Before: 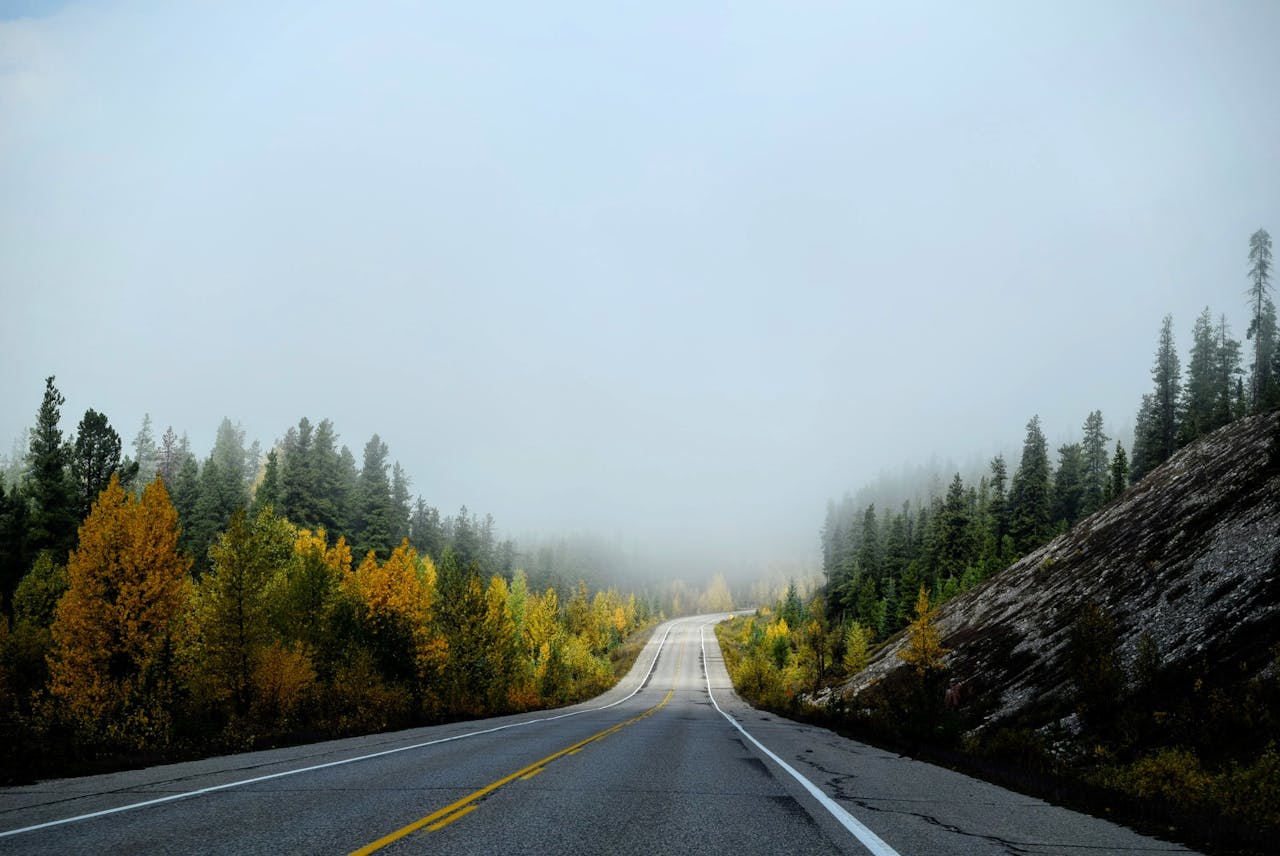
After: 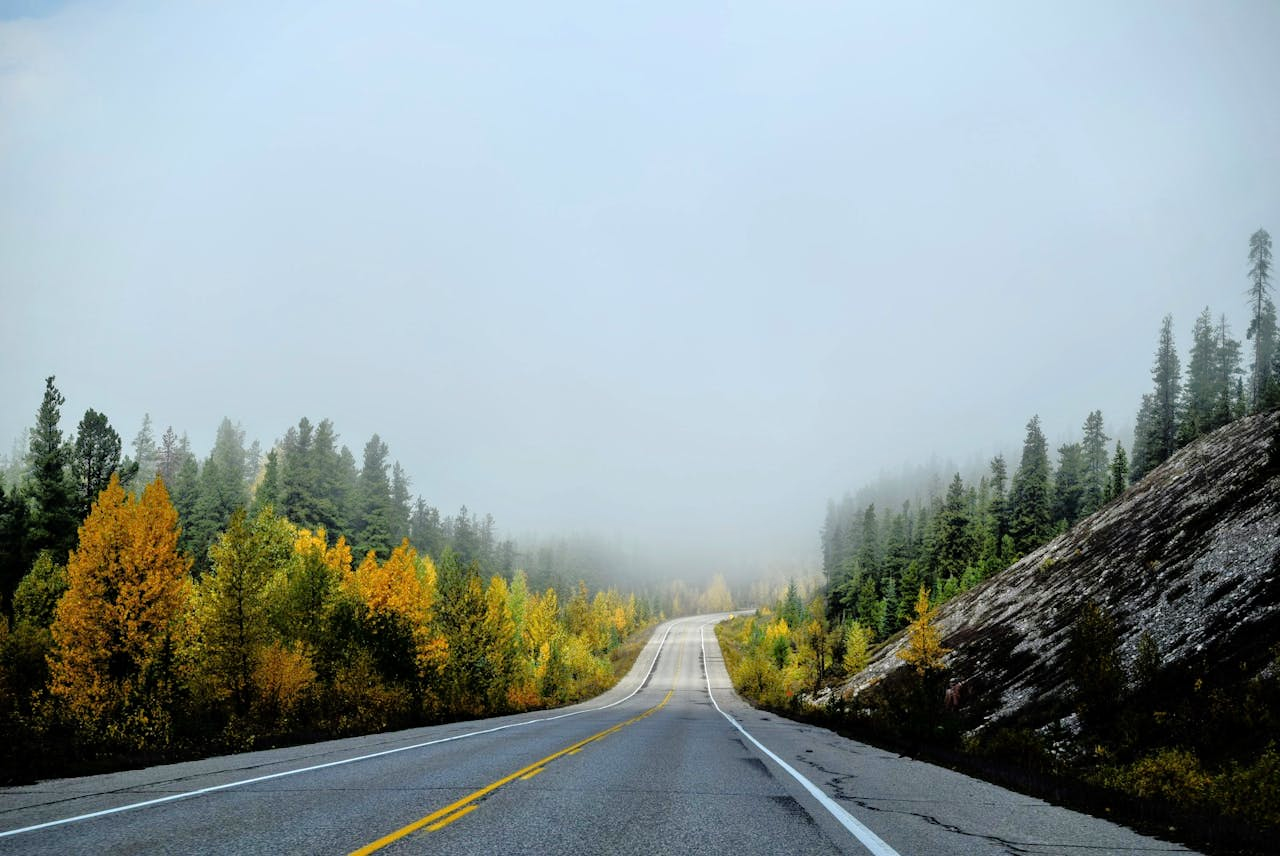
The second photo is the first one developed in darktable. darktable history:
tone equalizer: -7 EV 0.16 EV, -6 EV 0.594 EV, -5 EV 1.16 EV, -4 EV 1.3 EV, -3 EV 1.15 EV, -2 EV 0.6 EV, -1 EV 0.161 EV
